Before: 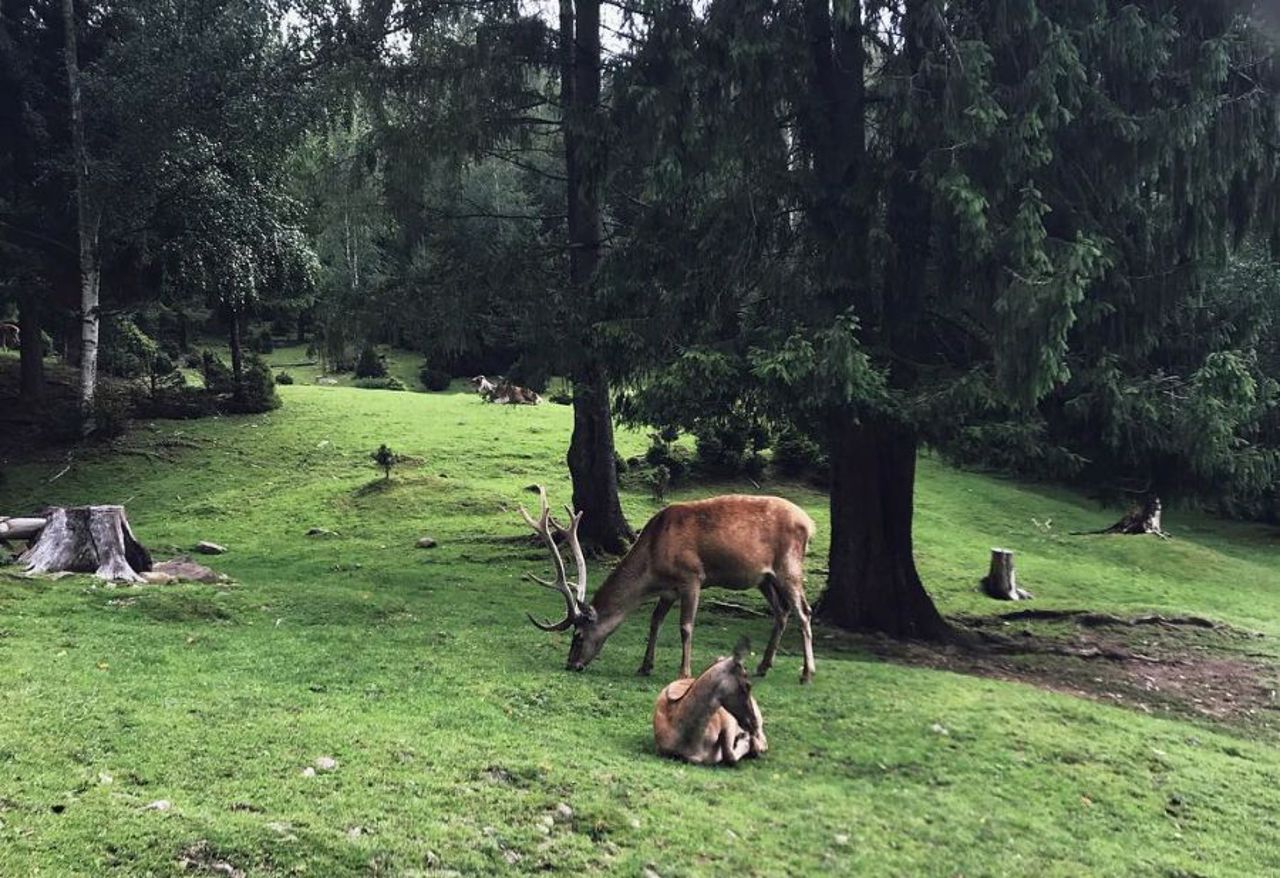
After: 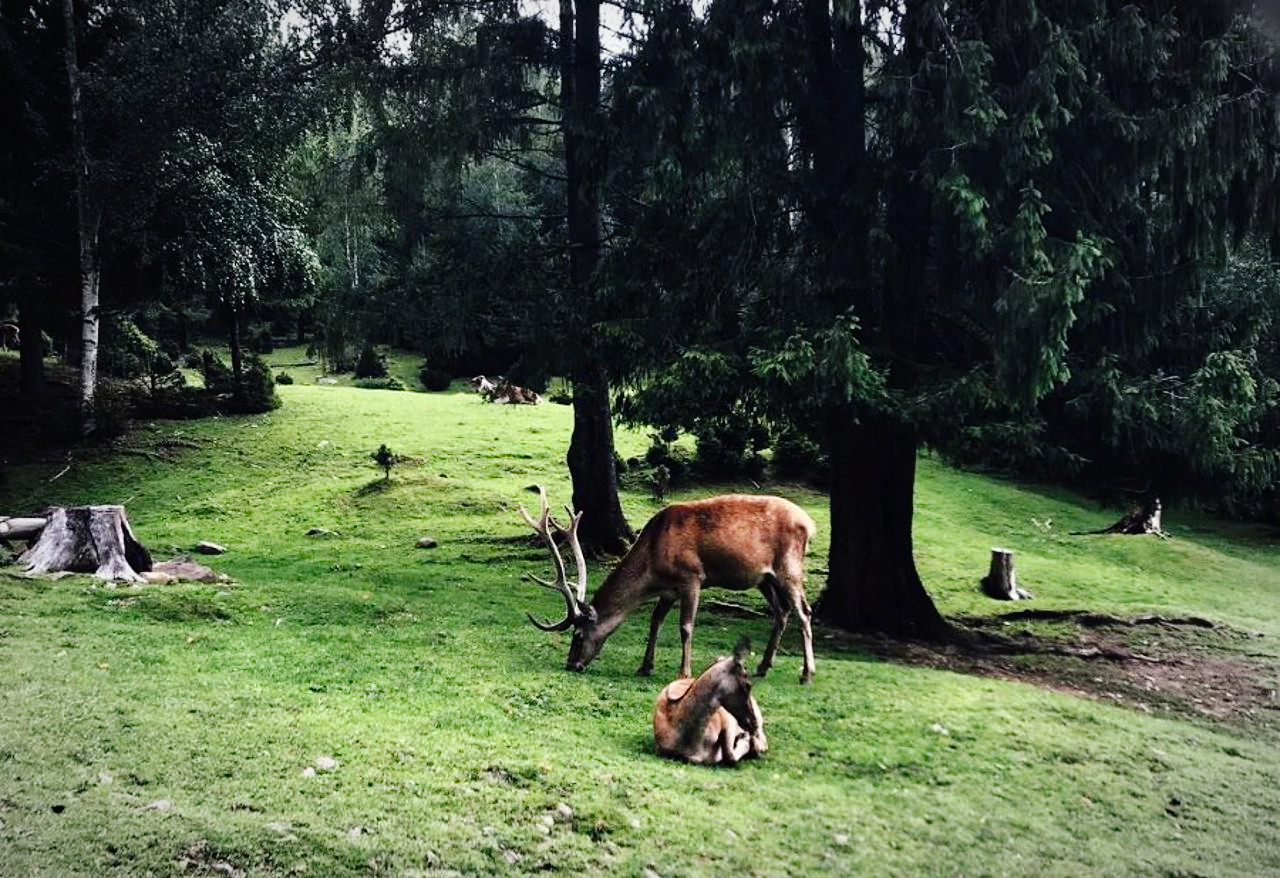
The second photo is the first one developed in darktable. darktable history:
vignetting: fall-off radius 59.65%, automatic ratio true
tone curve: curves: ch0 [(0, 0) (0.003, 0.003) (0.011, 0.005) (0.025, 0.008) (0.044, 0.012) (0.069, 0.02) (0.1, 0.031) (0.136, 0.047) (0.177, 0.088) (0.224, 0.141) (0.277, 0.222) (0.335, 0.32) (0.399, 0.422) (0.468, 0.523) (0.543, 0.623) (0.623, 0.716) (0.709, 0.796) (0.801, 0.88) (0.898, 0.958) (1, 1)], preserve colors none
